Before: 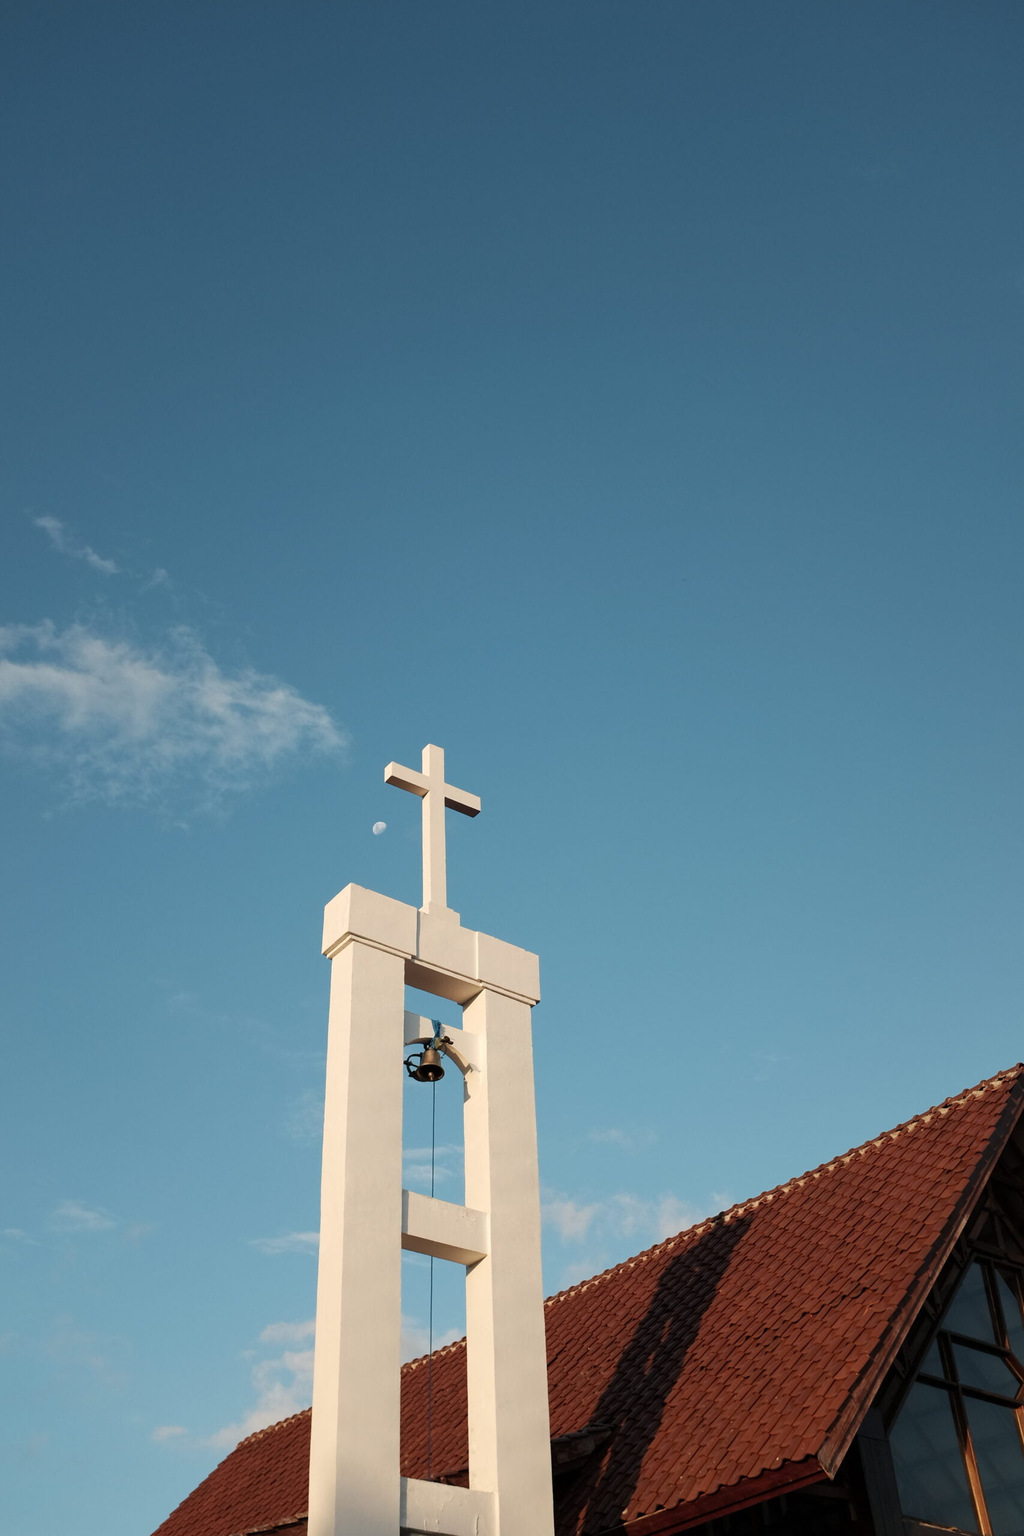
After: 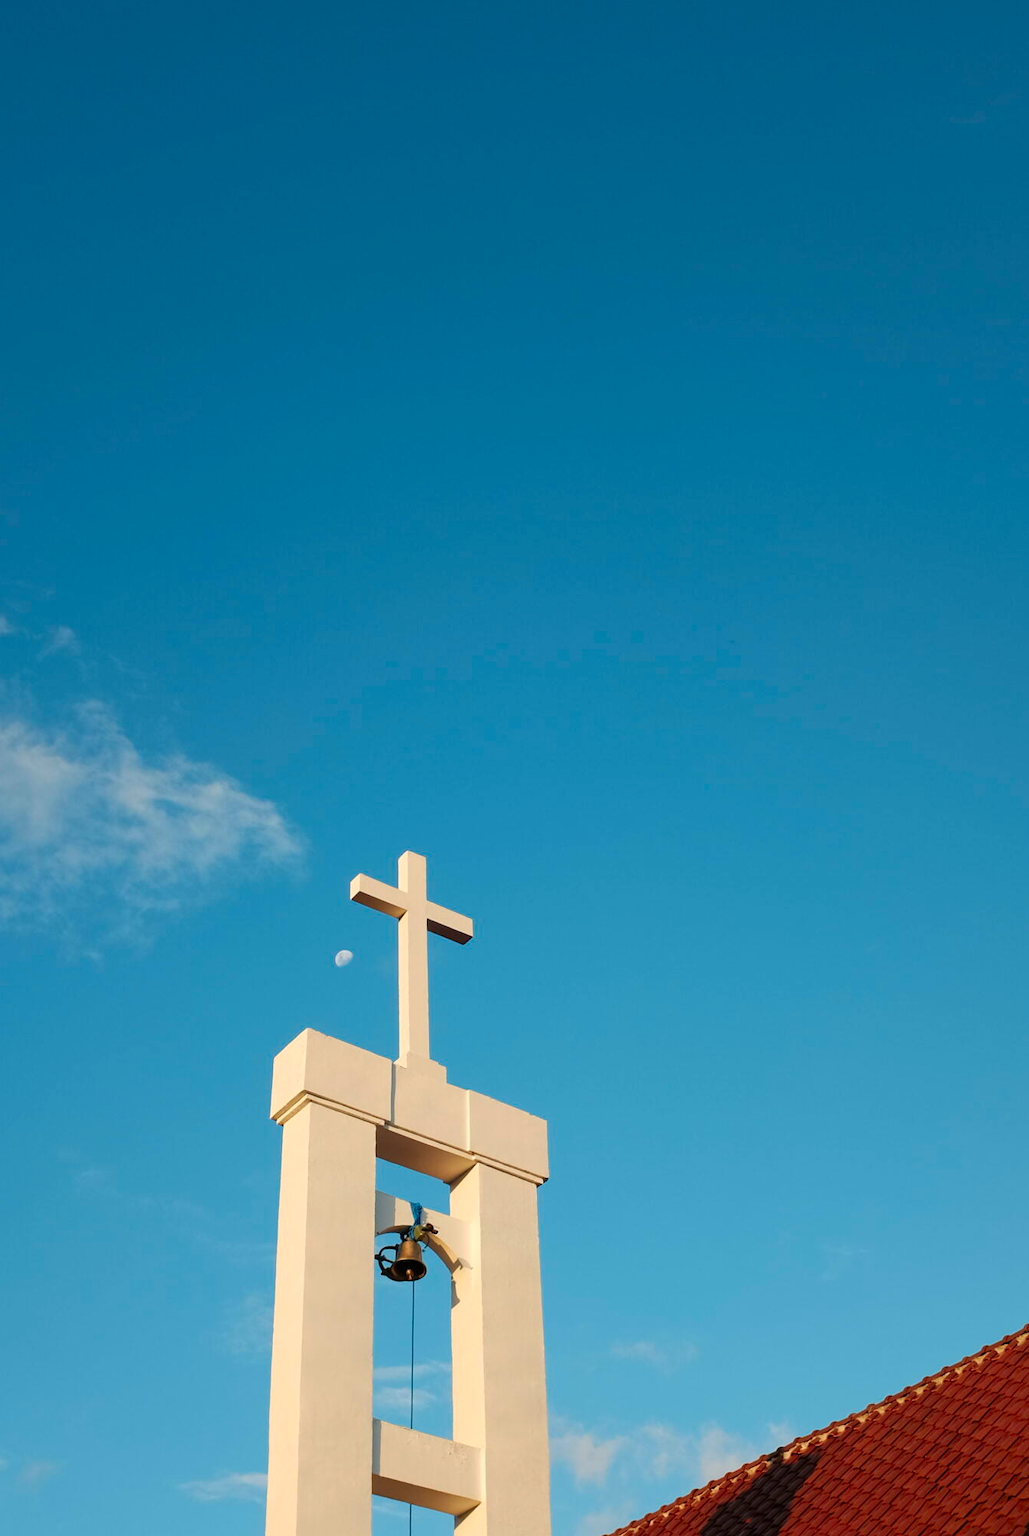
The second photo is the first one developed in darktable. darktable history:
crop and rotate: left 10.74%, top 4.976%, right 10.405%, bottom 16.51%
color correction: highlights b* -0.036, saturation 1.35
contrast brightness saturation: saturation 0.179
